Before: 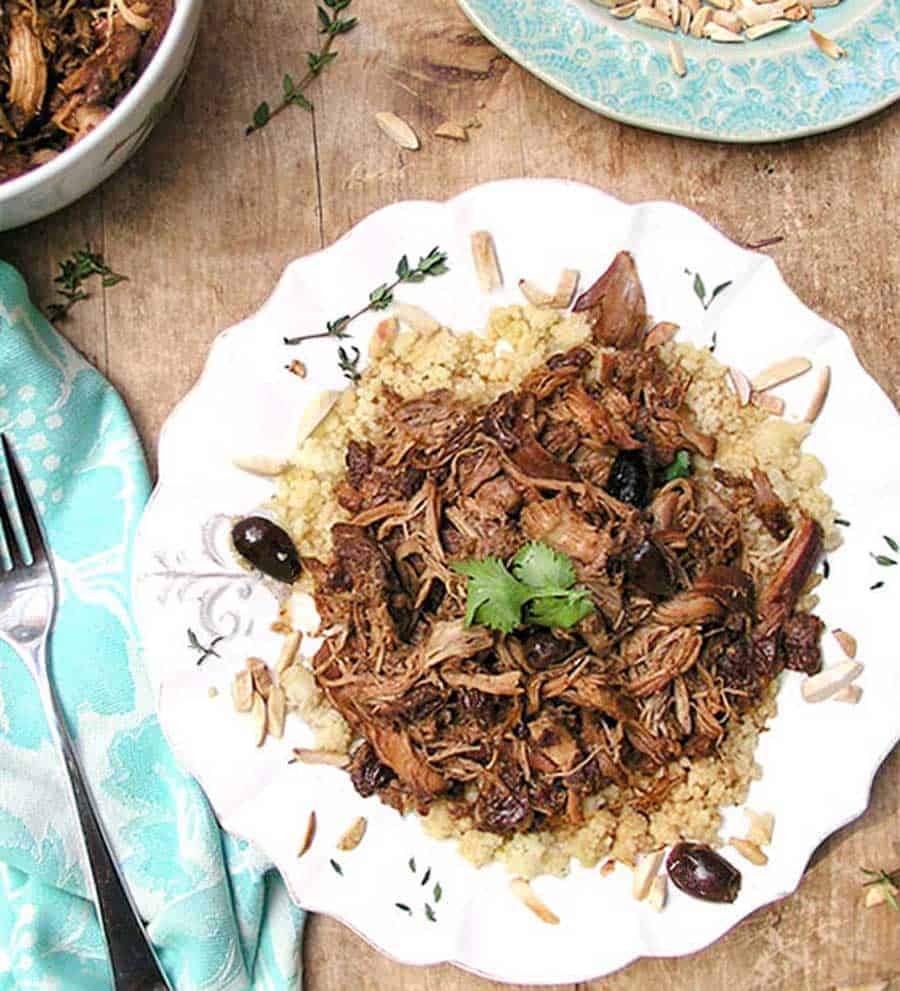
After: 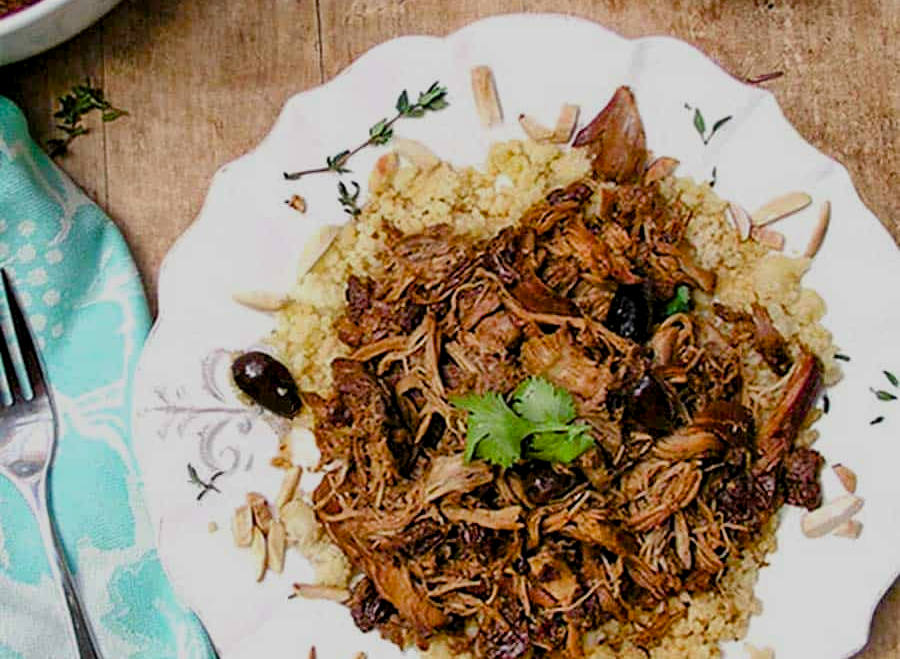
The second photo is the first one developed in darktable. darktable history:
tone equalizer: -8 EV -2 EV, -7 EV -2 EV, -6 EV -2 EV, -5 EV -2 EV, -4 EV -2 EV, -3 EV -2 EV, -2 EV -2 EV, -1 EV -1.63 EV, +0 EV -2 EV
crop: top 16.727%, bottom 16.727%
color balance rgb: global offset › luminance -0.51%, perceptual saturation grading › global saturation 27.53%, perceptual saturation grading › highlights -25%, perceptual saturation grading › shadows 25%, perceptual brilliance grading › highlights 6.62%, perceptual brilliance grading › mid-tones 17.07%, perceptual brilliance grading › shadows -5.23%
exposure: black level correction 0, exposure 1.2 EV, compensate highlight preservation false
